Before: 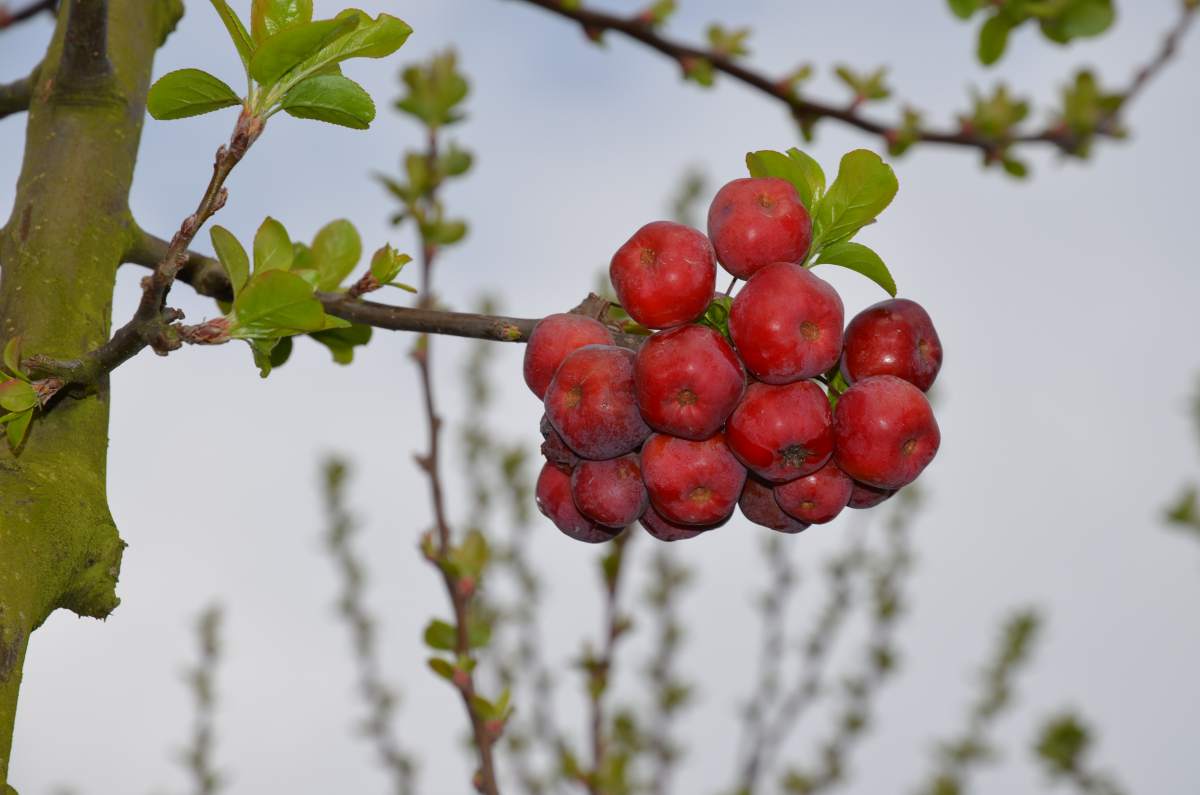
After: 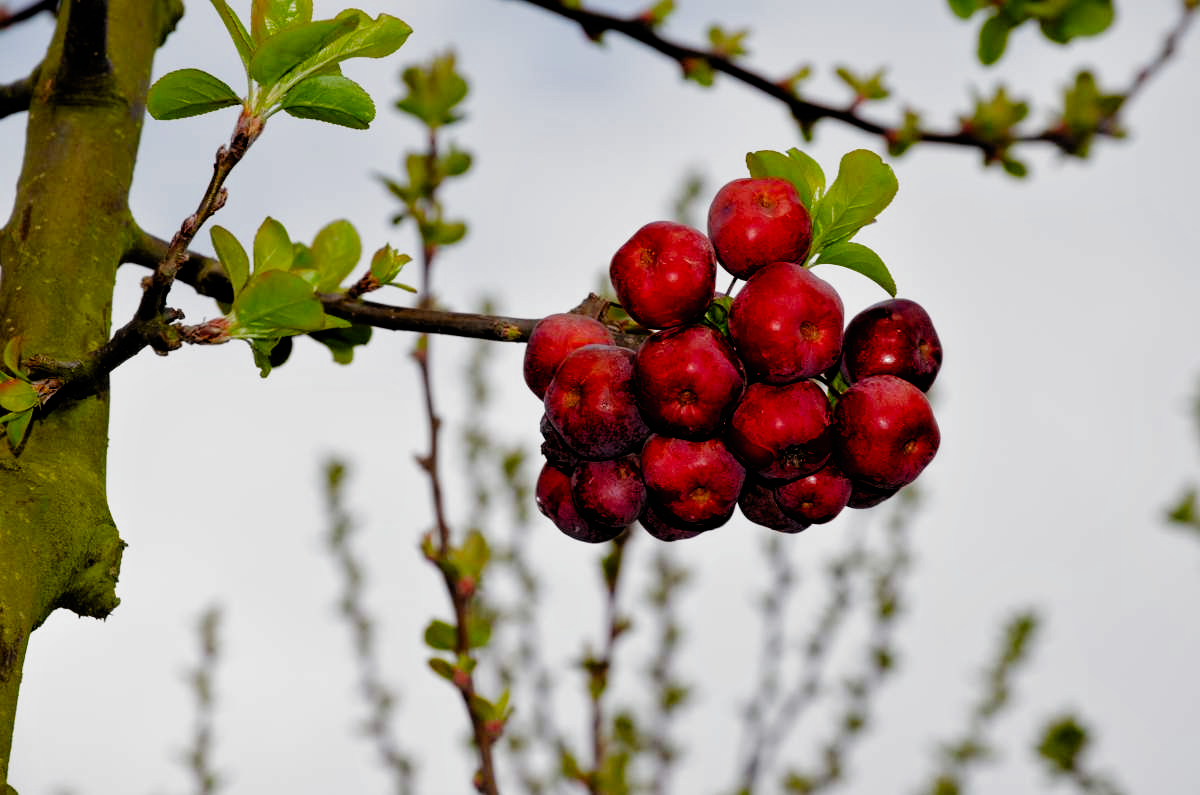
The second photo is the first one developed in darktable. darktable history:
tone equalizer: on, module defaults
filmic rgb: black relative exposure -3.6 EV, white relative exposure 2.27 EV, threshold 3 EV, hardness 3.41, add noise in highlights 0.001, preserve chrominance no, color science v3 (2019), use custom middle-gray values true, contrast in highlights soft, enable highlight reconstruction true
